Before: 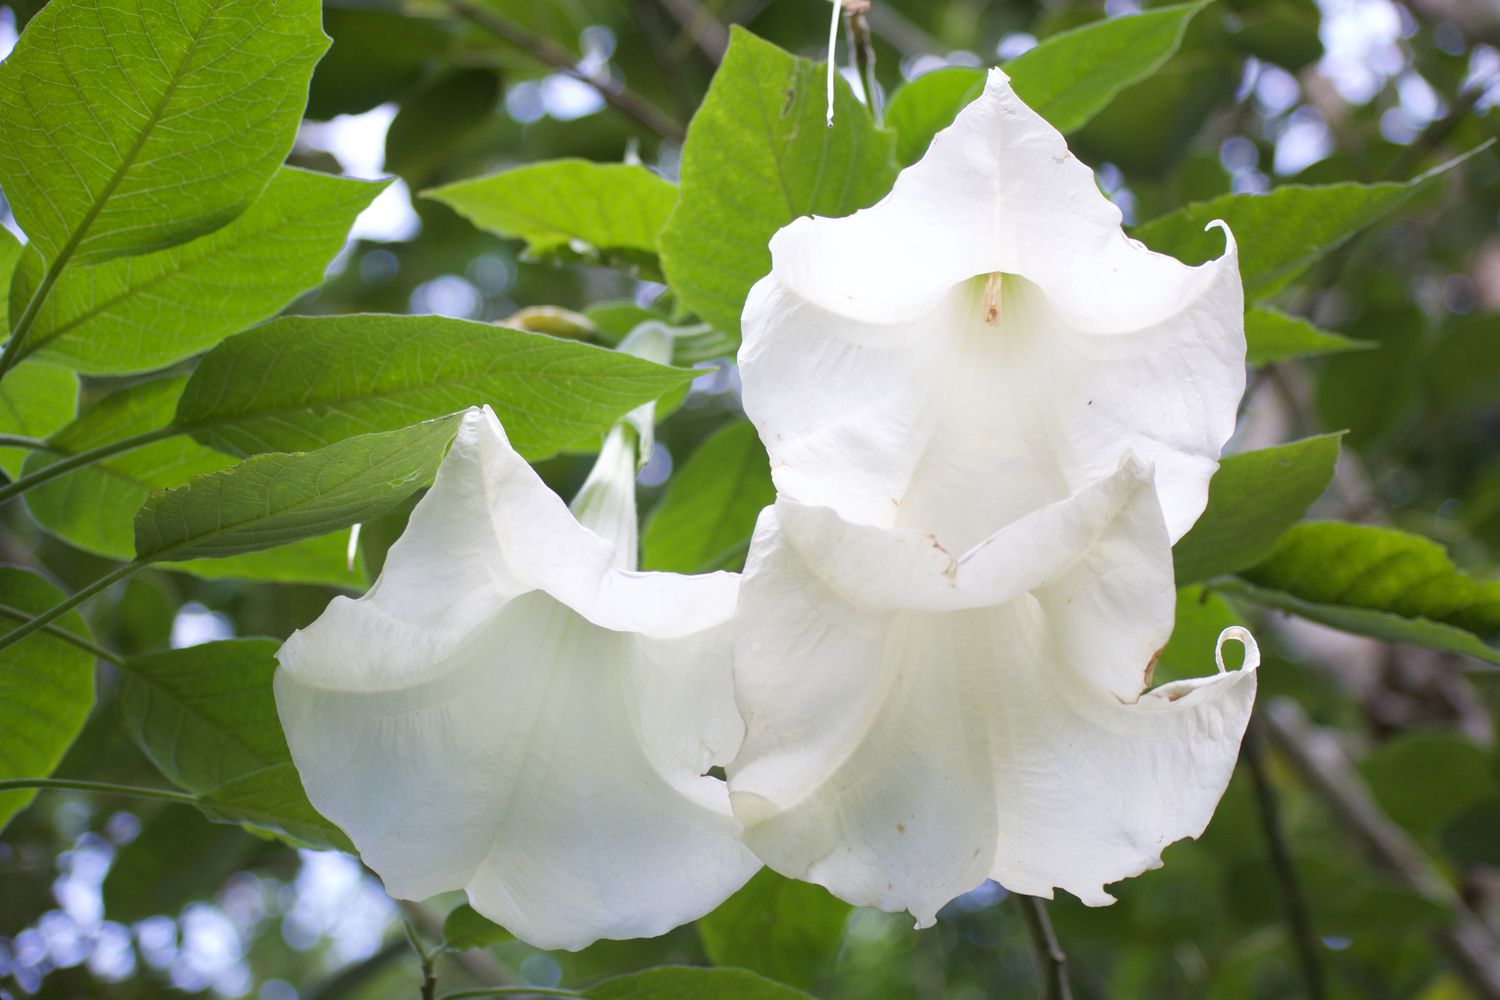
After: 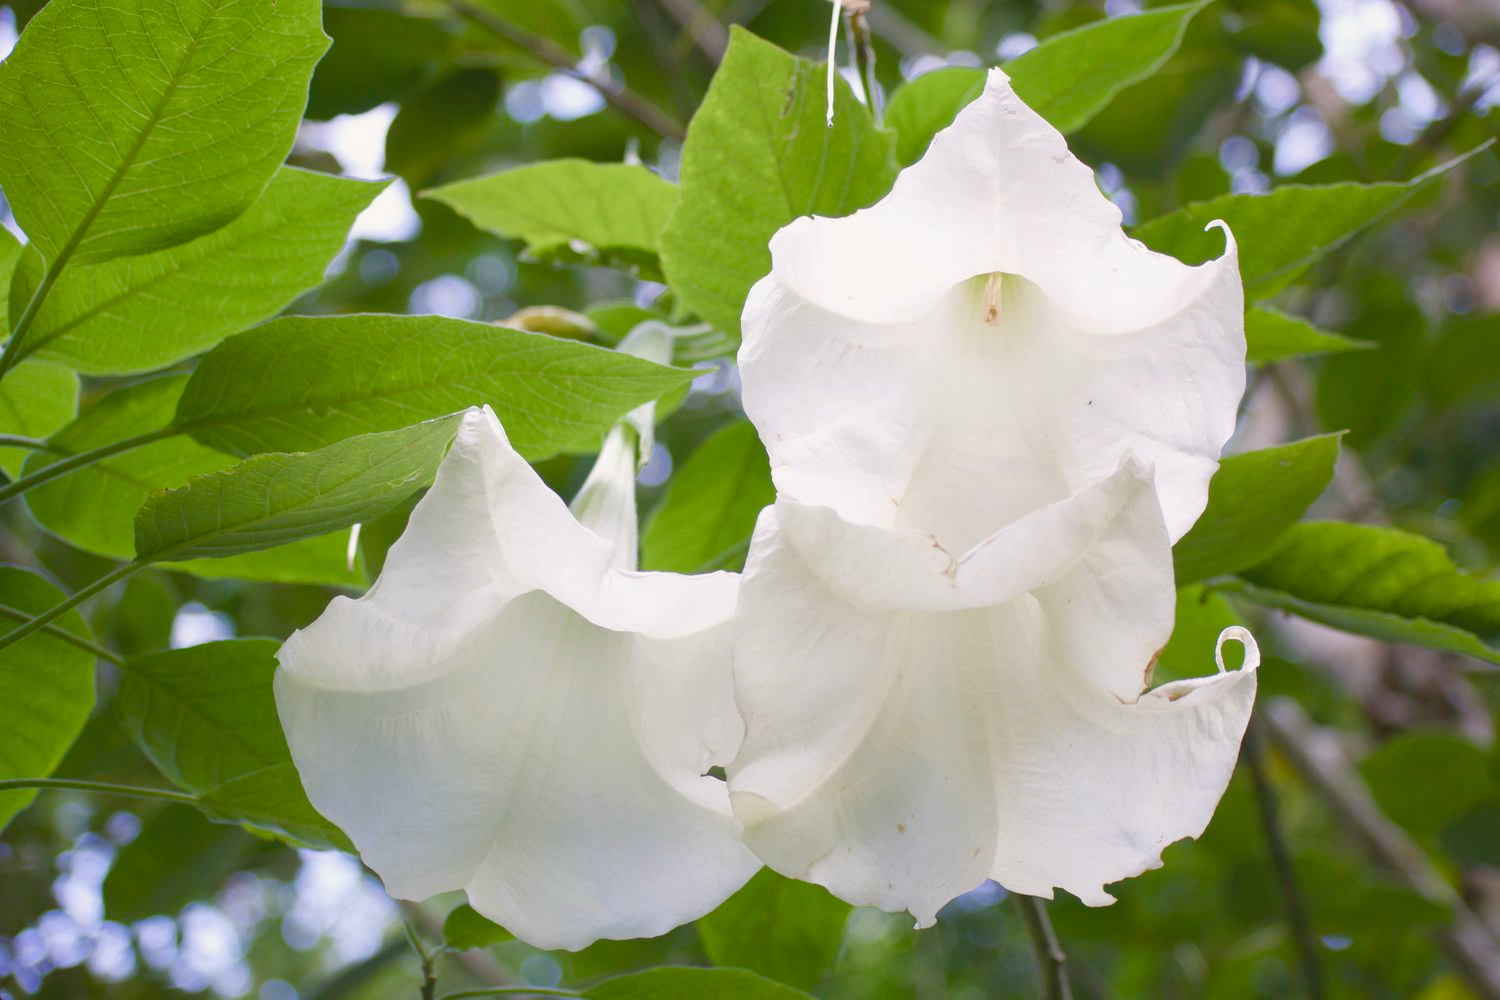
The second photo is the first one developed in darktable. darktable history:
contrast brightness saturation: contrast -0.104, brightness 0.04, saturation 0.075
color balance rgb: highlights gain › luminance 6.685%, highlights gain › chroma 0.885%, highlights gain › hue 48.77°, perceptual saturation grading › global saturation 20%, perceptual saturation grading › highlights -50.042%, perceptual saturation grading › shadows 30.197%
